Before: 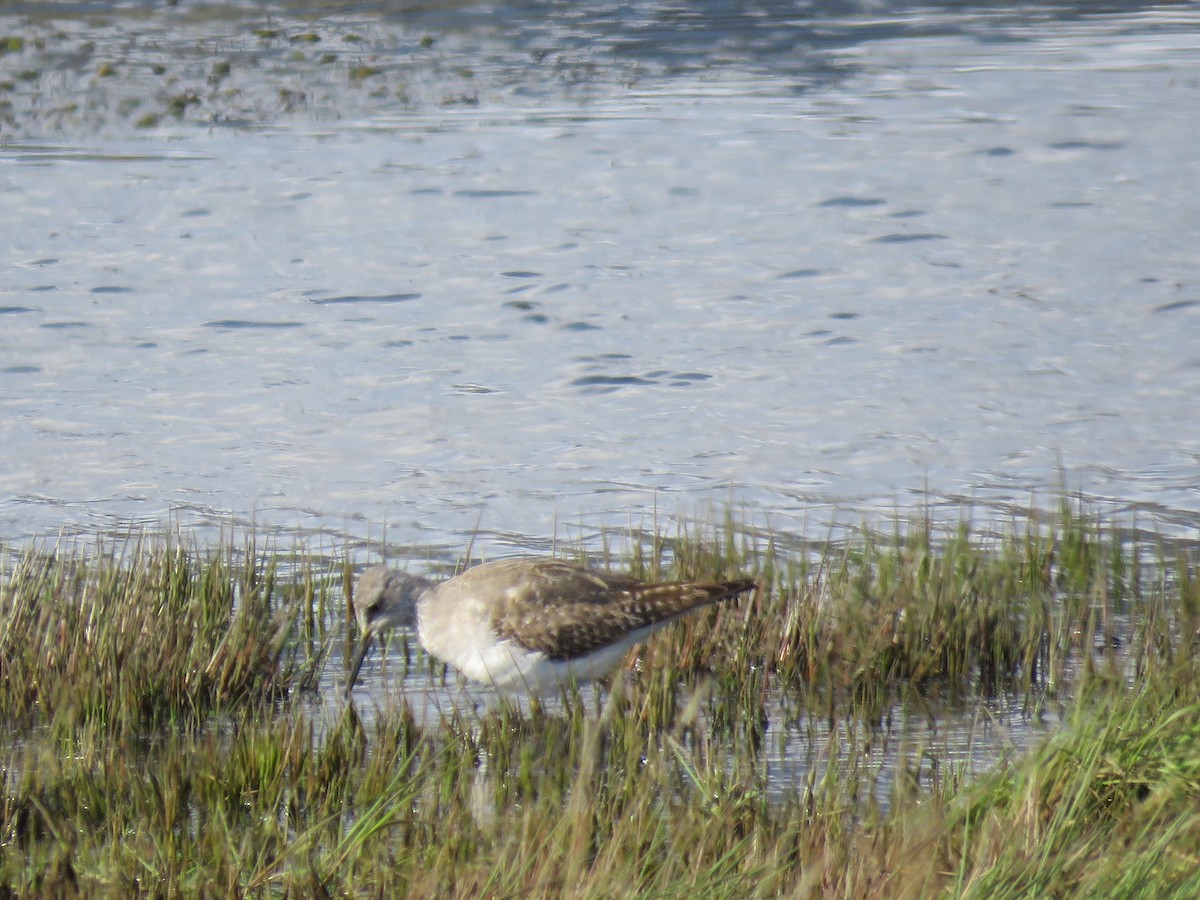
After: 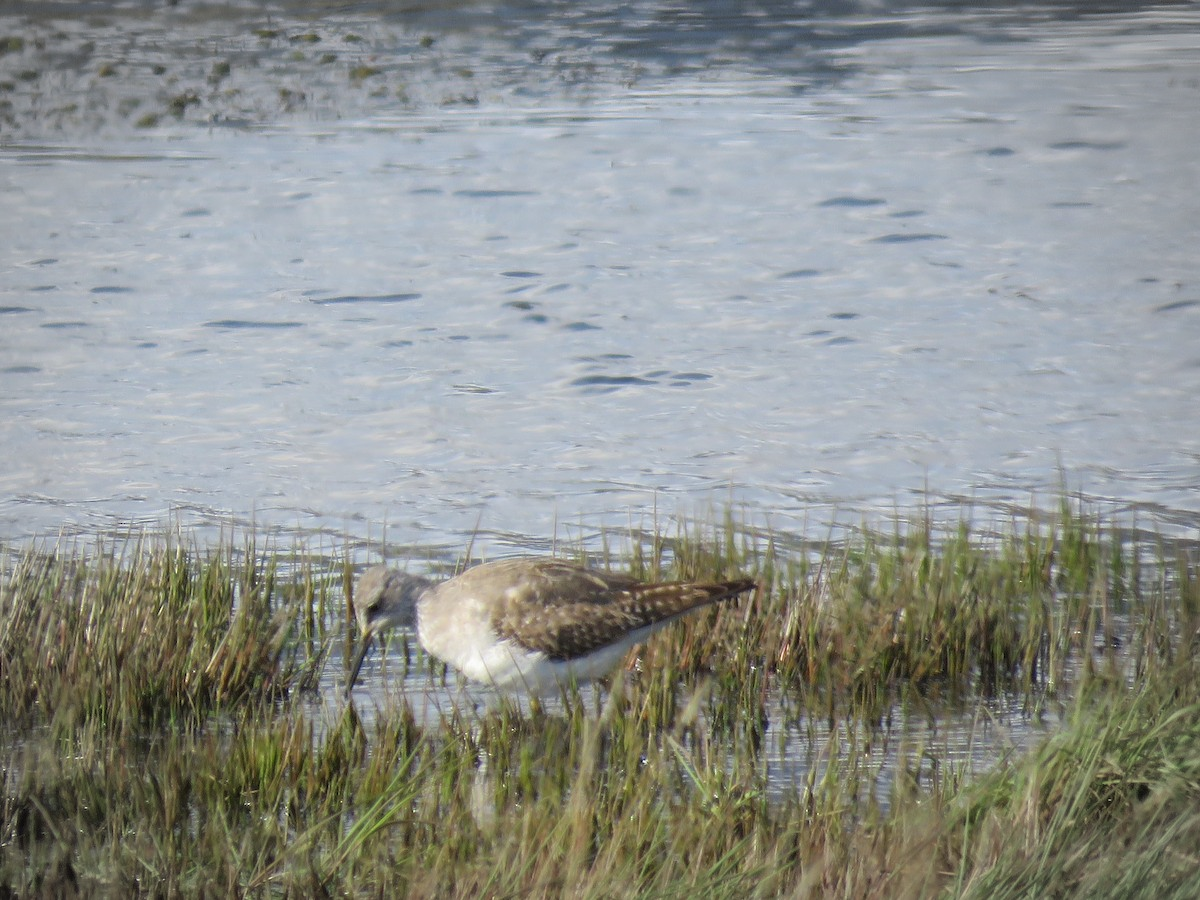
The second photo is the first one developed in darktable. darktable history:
vignetting: brightness -0.292, automatic ratio true
tone equalizer: edges refinement/feathering 500, mask exposure compensation -1.57 EV, preserve details no
